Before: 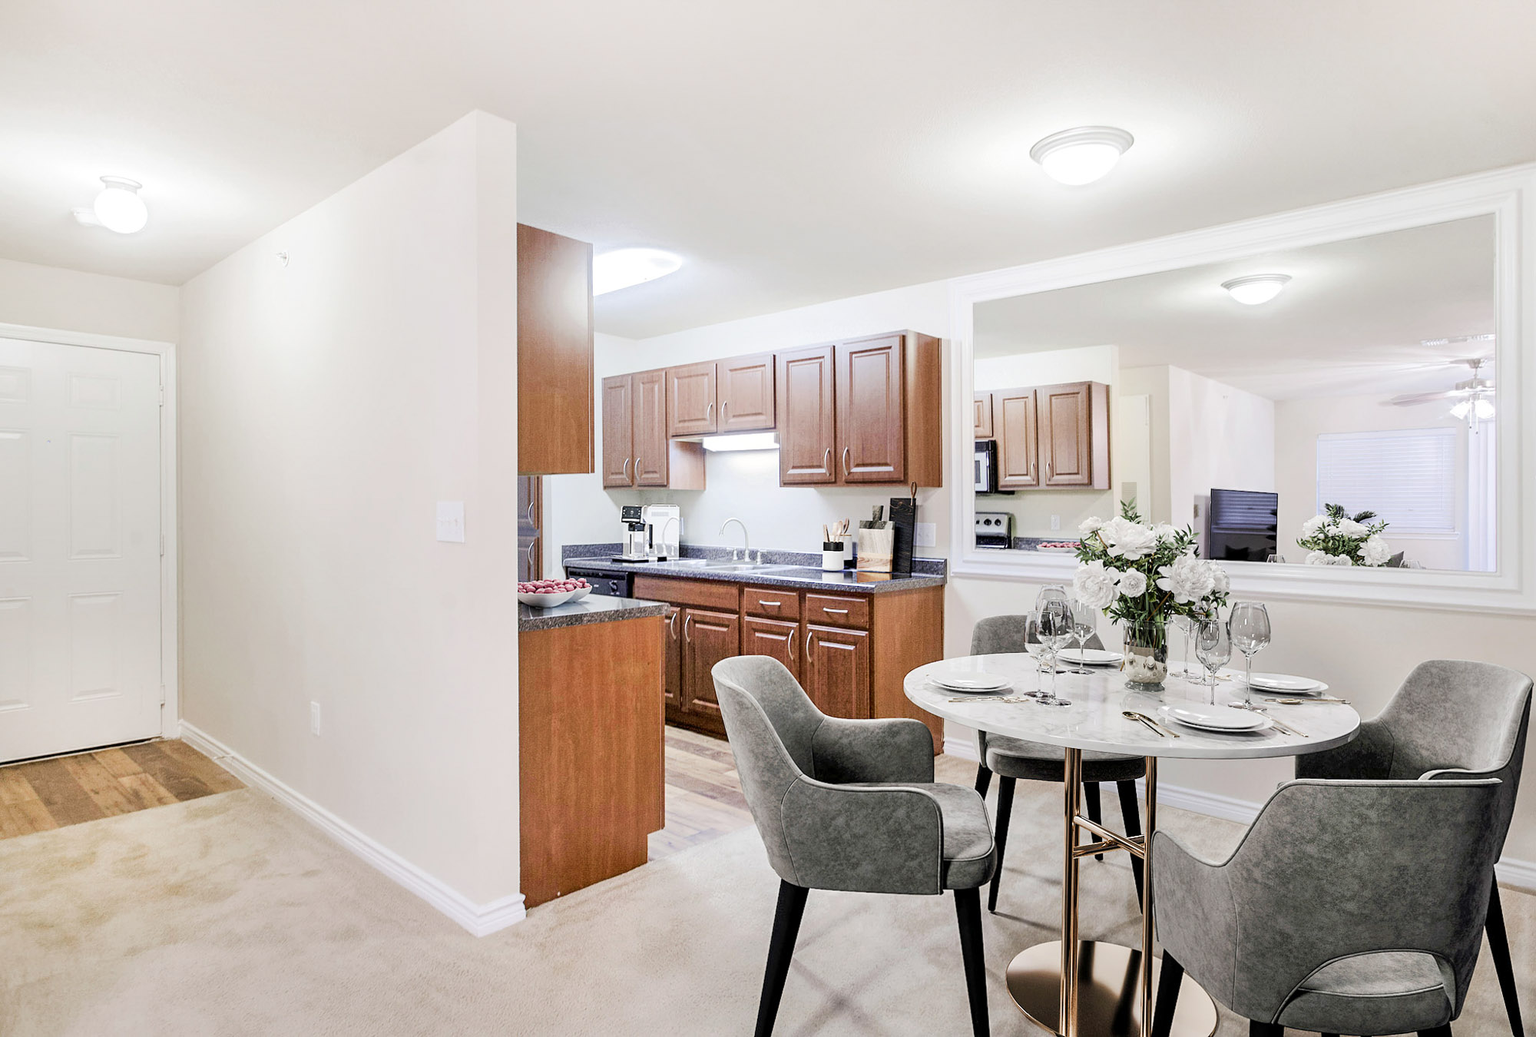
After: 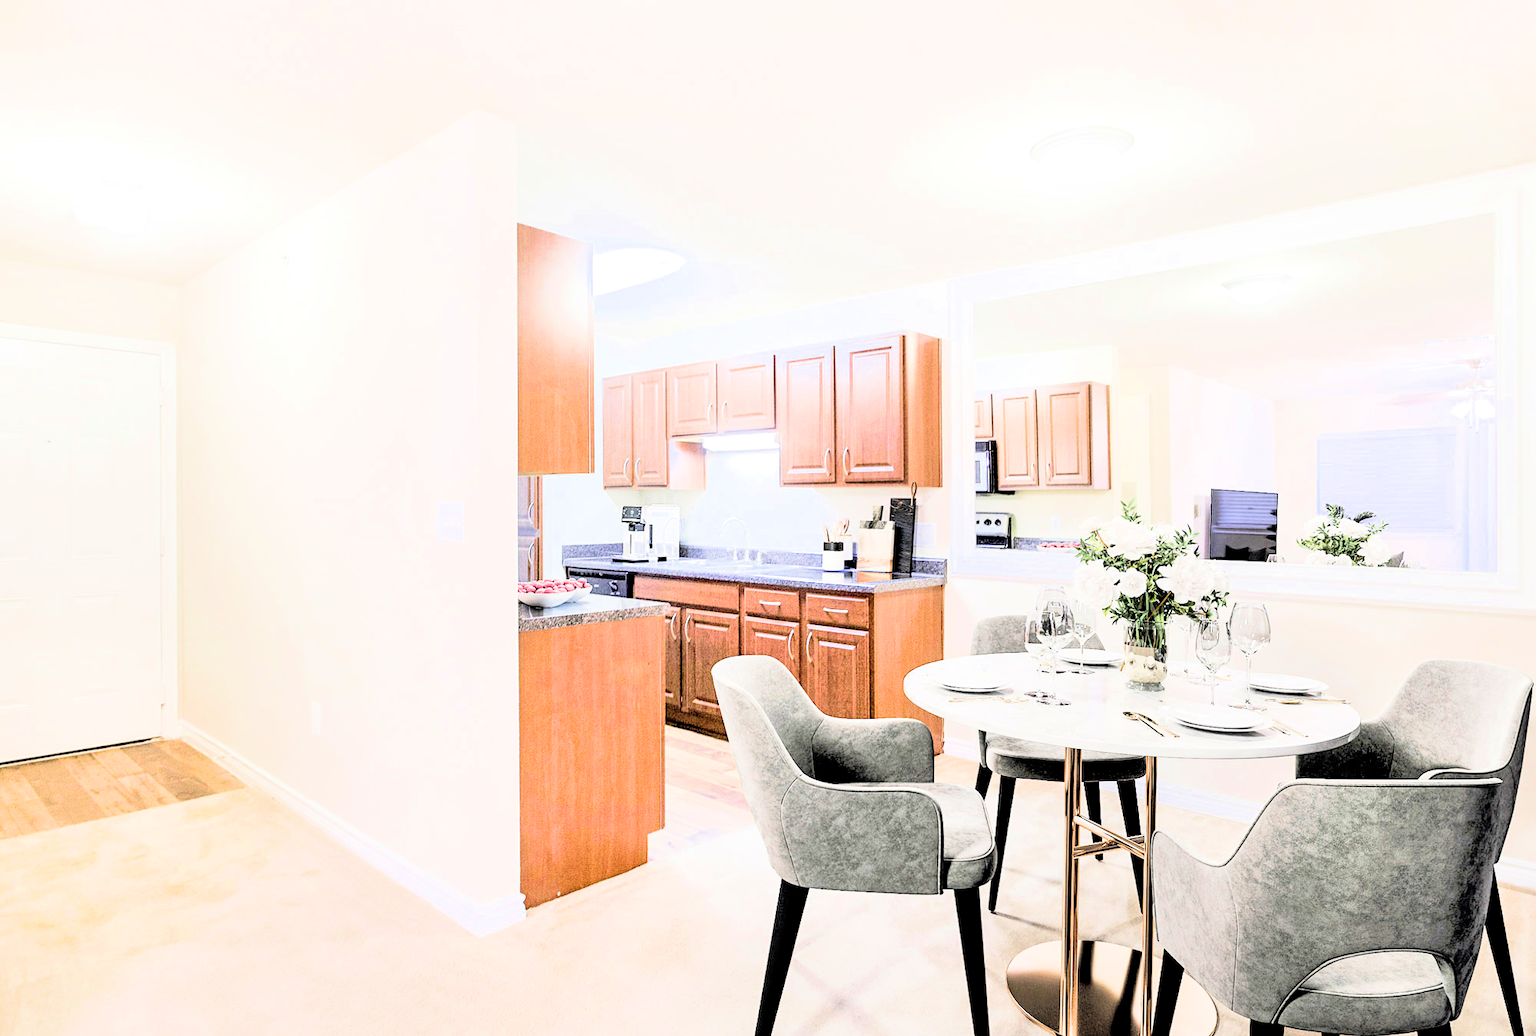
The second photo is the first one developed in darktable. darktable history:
tone equalizer: -8 EV -1.08 EV, -7 EV -1 EV, -6 EV -0.904 EV, -5 EV -0.553 EV, -3 EV 0.594 EV, -2 EV 0.857 EV, -1 EV 0.992 EV, +0 EV 1.07 EV
exposure: exposure 1 EV, compensate highlight preservation false
filmic rgb: black relative exposure -7.74 EV, white relative exposure 4.38 EV, target black luminance 0%, hardness 3.75, latitude 50.79%, contrast 1.074, highlights saturation mix 9.52%, shadows ↔ highlights balance -0.277%, preserve chrominance max RGB, color science v6 (2022), contrast in shadows safe, contrast in highlights safe
